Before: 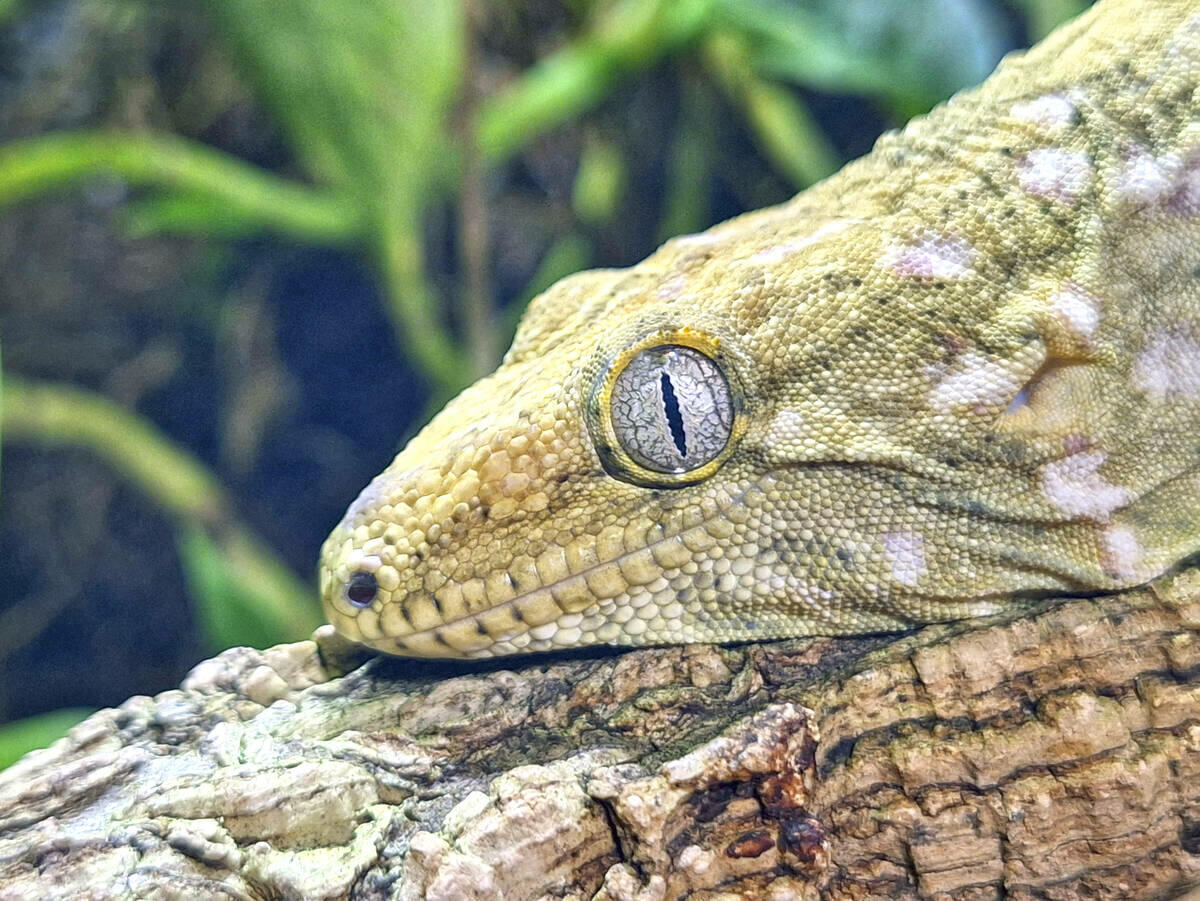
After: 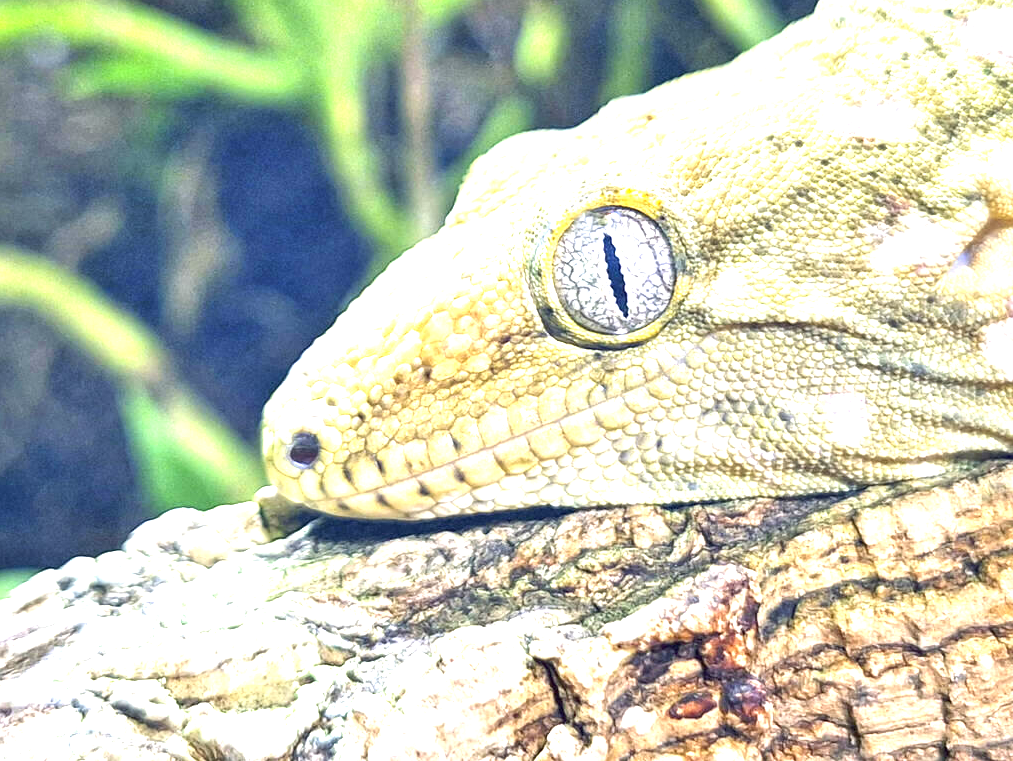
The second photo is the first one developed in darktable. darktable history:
exposure: black level correction 0, exposure 1.45 EV, compensate exposure bias true, compensate highlight preservation false
crop and rotate: left 4.842%, top 15.51%, right 10.668%
tone curve: curves: ch0 [(0, 0) (0.003, 0.003) (0.011, 0.011) (0.025, 0.025) (0.044, 0.044) (0.069, 0.069) (0.1, 0.099) (0.136, 0.135) (0.177, 0.176) (0.224, 0.223) (0.277, 0.275) (0.335, 0.333) (0.399, 0.396) (0.468, 0.465) (0.543, 0.541) (0.623, 0.622) (0.709, 0.708) (0.801, 0.8) (0.898, 0.897) (1, 1)], preserve colors none
